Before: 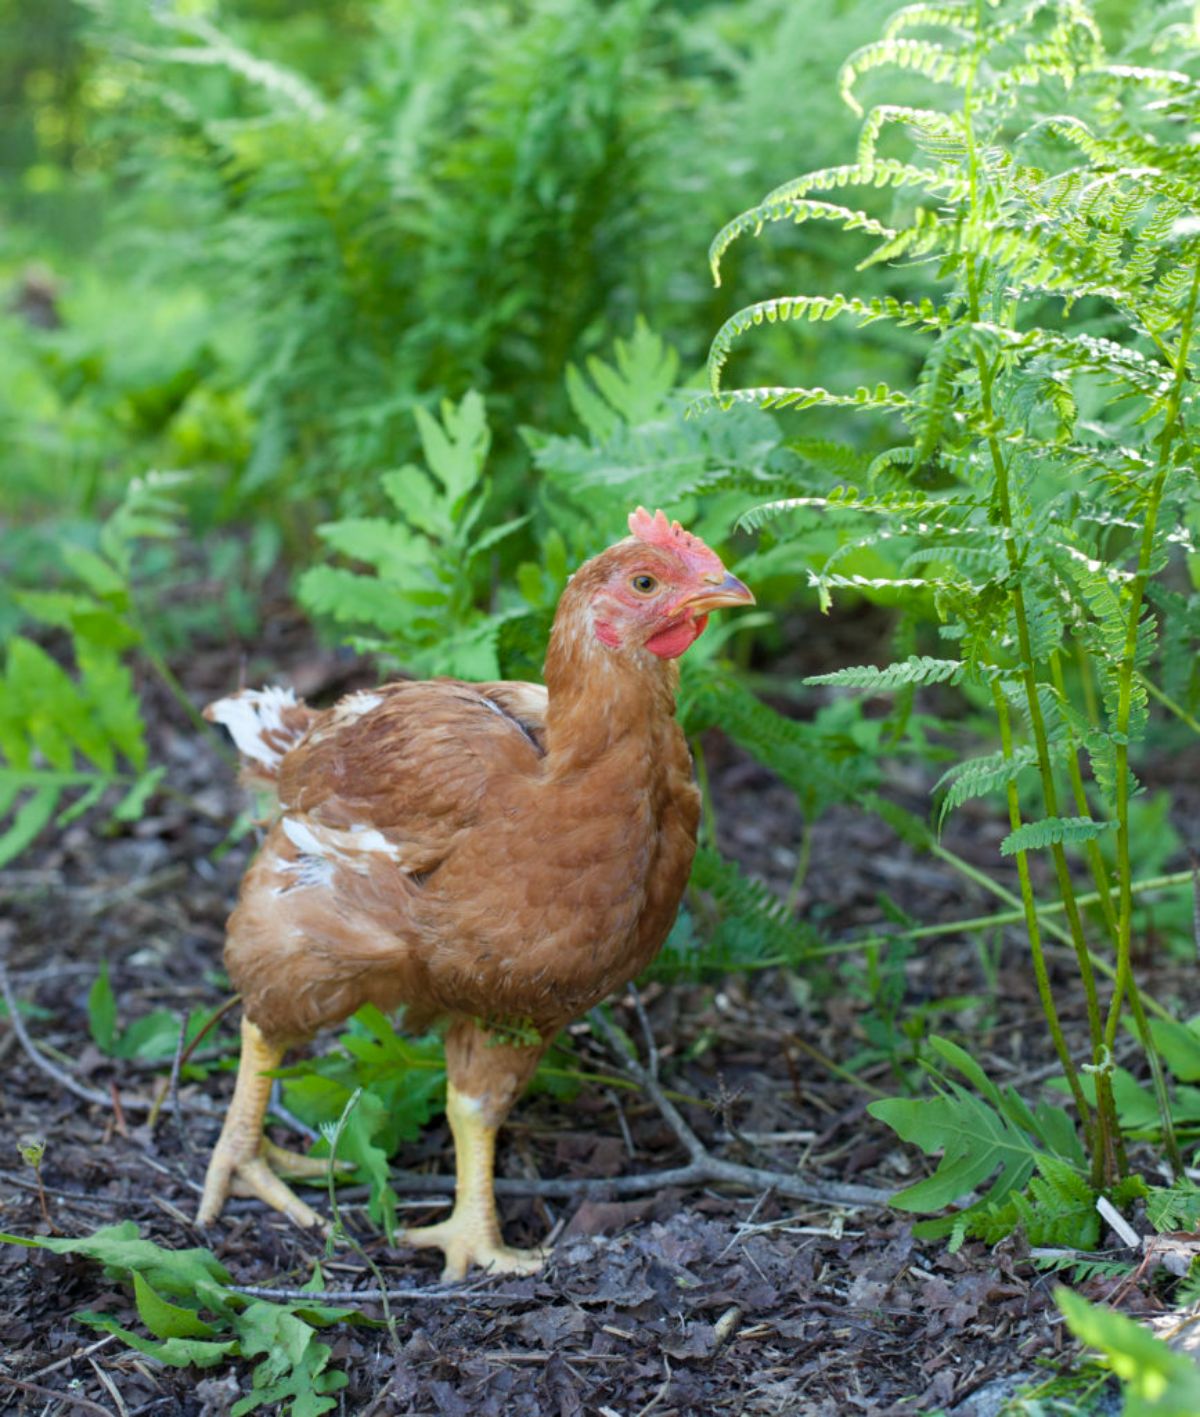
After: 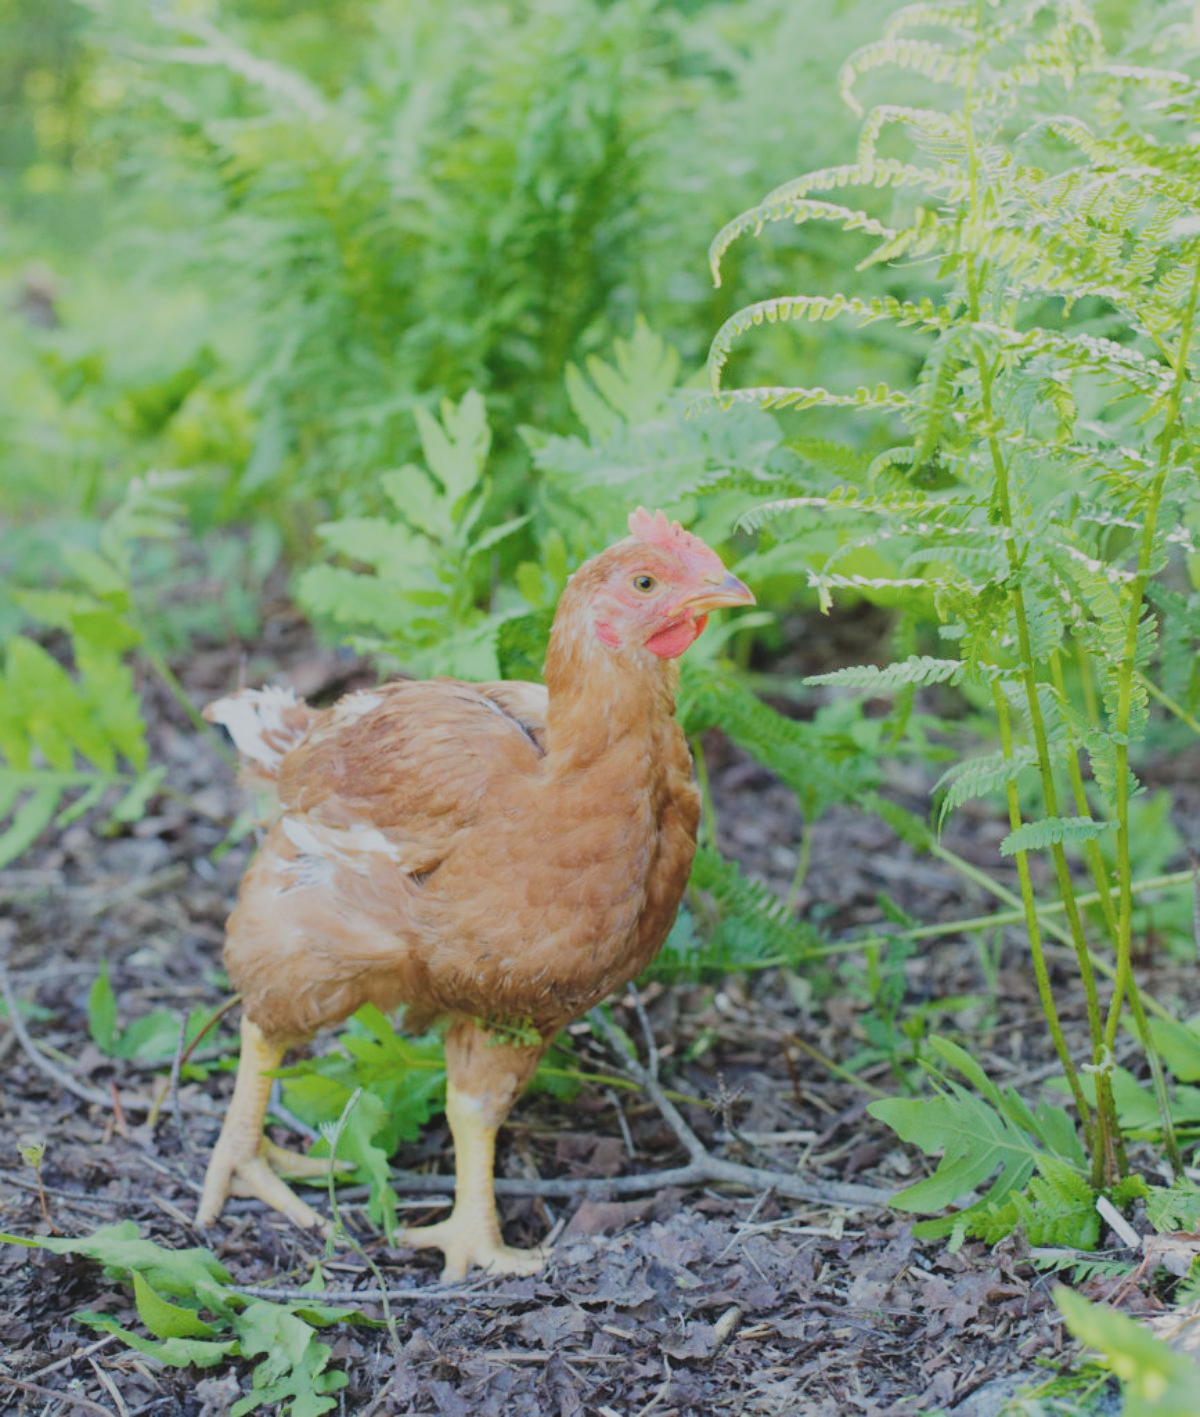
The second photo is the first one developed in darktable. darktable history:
exposure: black level correction -0.014, exposure -0.185 EV, compensate highlight preservation false
filmic rgb: black relative exposure -6.11 EV, white relative exposure 6.96 EV, hardness 2.25, preserve chrominance no, color science v4 (2020), type of noise poissonian
tone equalizer: -8 EV 1.01 EV, -7 EV 1.01 EV, -6 EV 0.989 EV, -5 EV 1.04 EV, -4 EV 1 EV, -3 EV 0.756 EV, -2 EV 0.471 EV, -1 EV 0.224 EV, edges refinement/feathering 500, mask exposure compensation -1.57 EV, preserve details no
